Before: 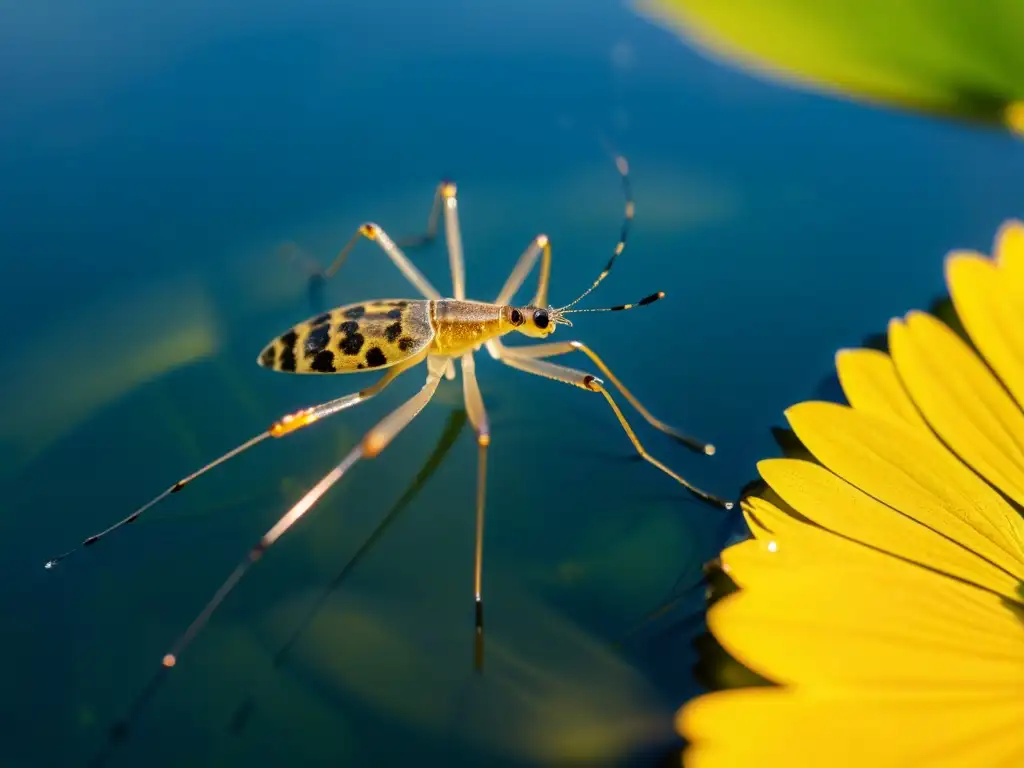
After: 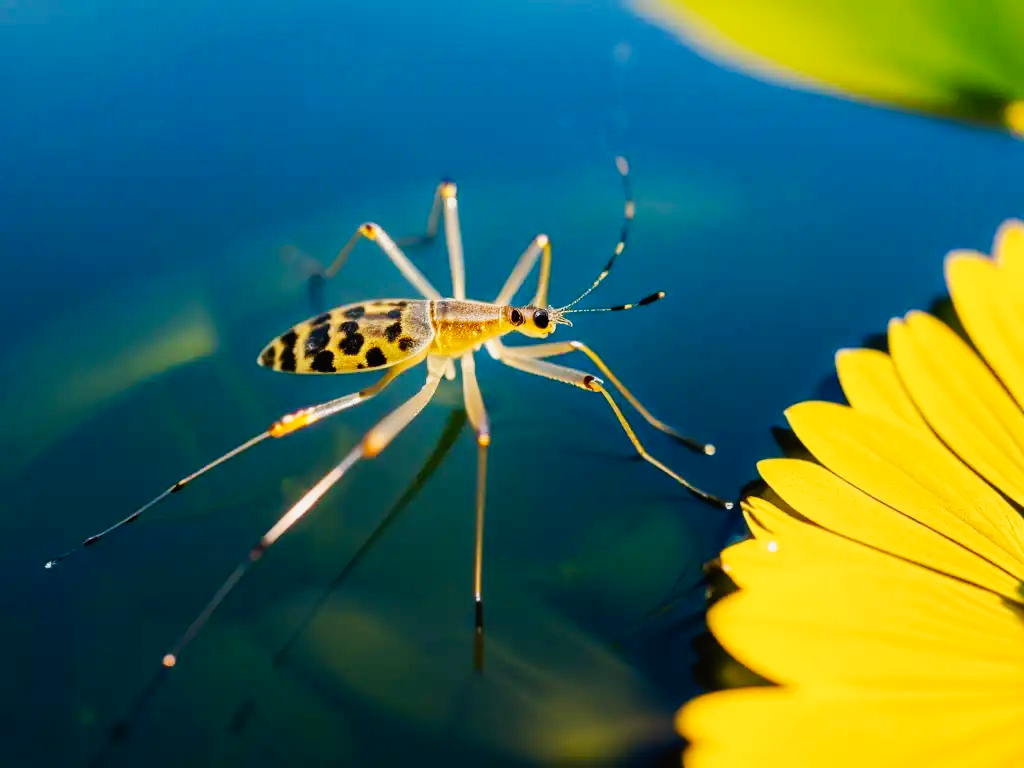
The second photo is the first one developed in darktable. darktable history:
tone curve: curves: ch0 [(0, 0.012) (0.031, 0.02) (0.12, 0.083) (0.193, 0.171) (0.277, 0.279) (0.45, 0.52) (0.568, 0.676) (0.678, 0.777) (0.875, 0.92) (1, 0.965)]; ch1 [(0, 0) (0.243, 0.245) (0.402, 0.41) (0.493, 0.486) (0.508, 0.507) (0.531, 0.53) (0.551, 0.564) (0.646, 0.672) (0.694, 0.732) (1, 1)]; ch2 [(0, 0) (0.249, 0.216) (0.356, 0.343) (0.424, 0.442) (0.476, 0.482) (0.498, 0.502) (0.517, 0.517) (0.532, 0.545) (0.562, 0.575) (0.614, 0.644) (0.706, 0.748) (0.808, 0.809) (0.991, 0.968)], preserve colors none
